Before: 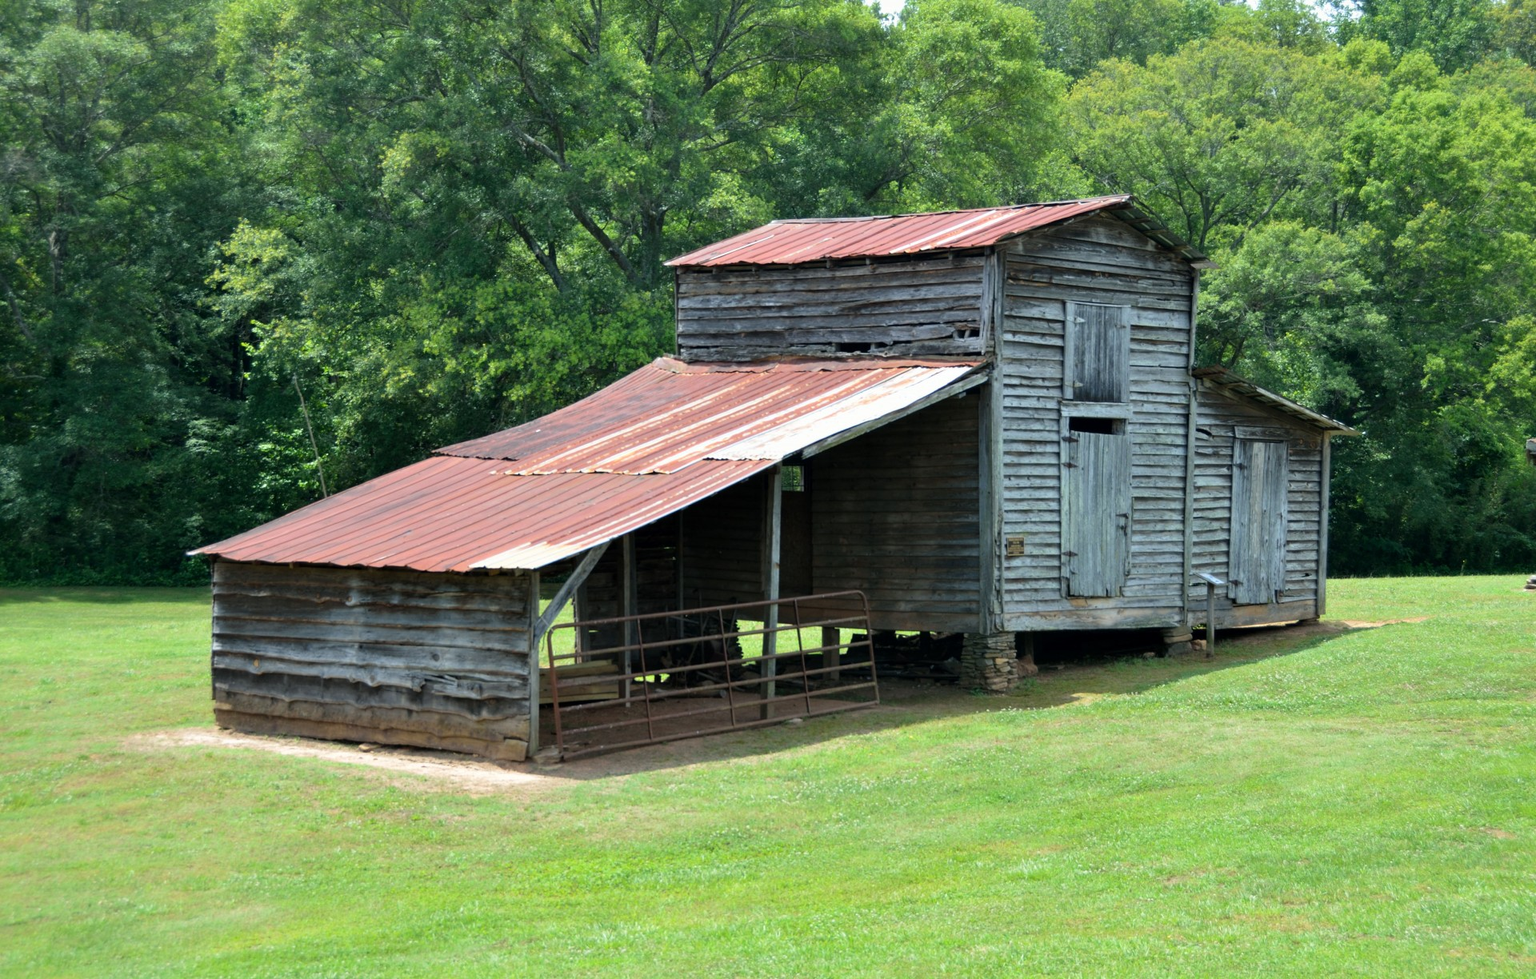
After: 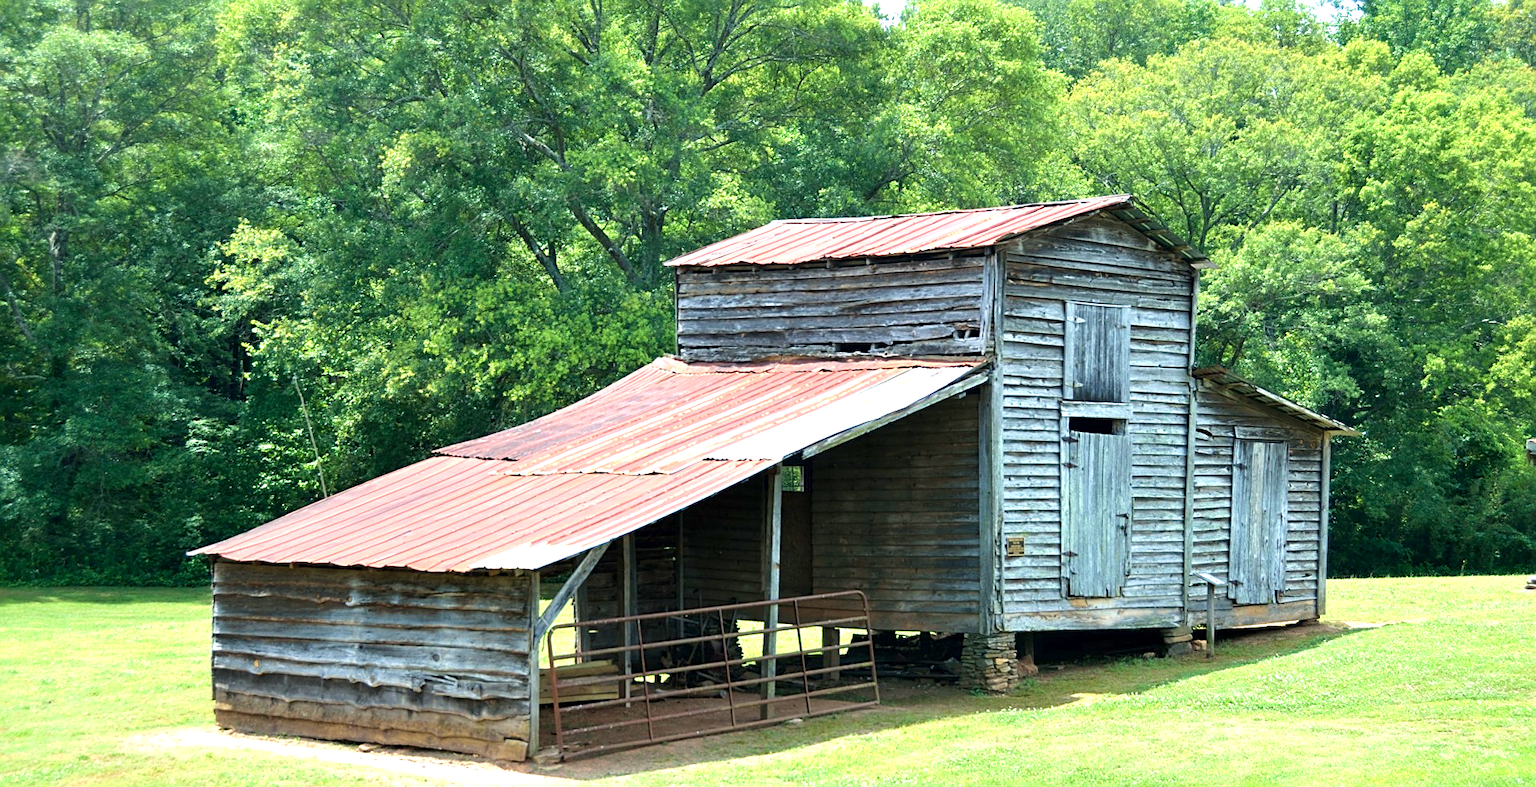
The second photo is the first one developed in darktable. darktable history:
velvia: strength 26.68%
sharpen: on, module defaults
exposure: exposure 0.942 EV, compensate exposure bias true, compensate highlight preservation false
crop: bottom 19.561%
